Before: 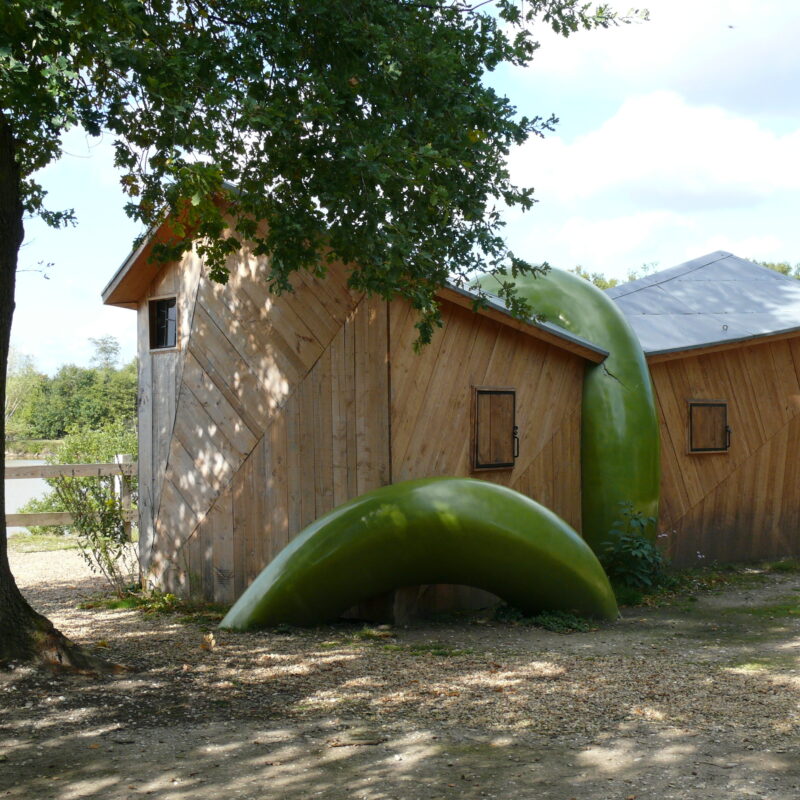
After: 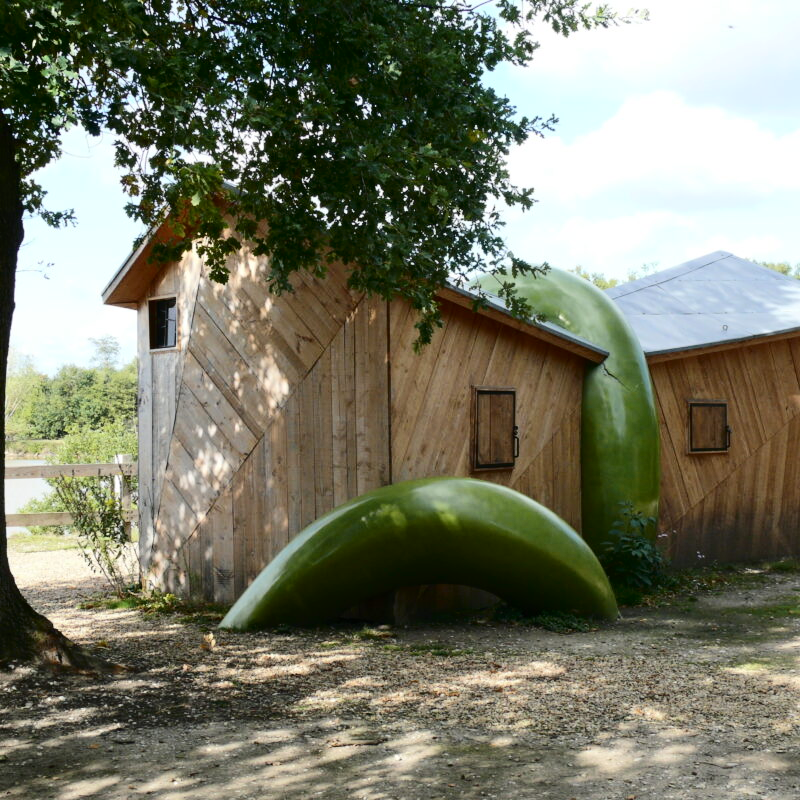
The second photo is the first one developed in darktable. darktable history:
tone curve: curves: ch0 [(0, 0) (0.003, 0.002) (0.011, 0.009) (0.025, 0.019) (0.044, 0.031) (0.069, 0.04) (0.1, 0.059) (0.136, 0.092) (0.177, 0.134) (0.224, 0.192) (0.277, 0.262) (0.335, 0.348) (0.399, 0.446) (0.468, 0.554) (0.543, 0.646) (0.623, 0.731) (0.709, 0.807) (0.801, 0.867) (0.898, 0.931) (1, 1)], color space Lab, independent channels, preserve colors none
